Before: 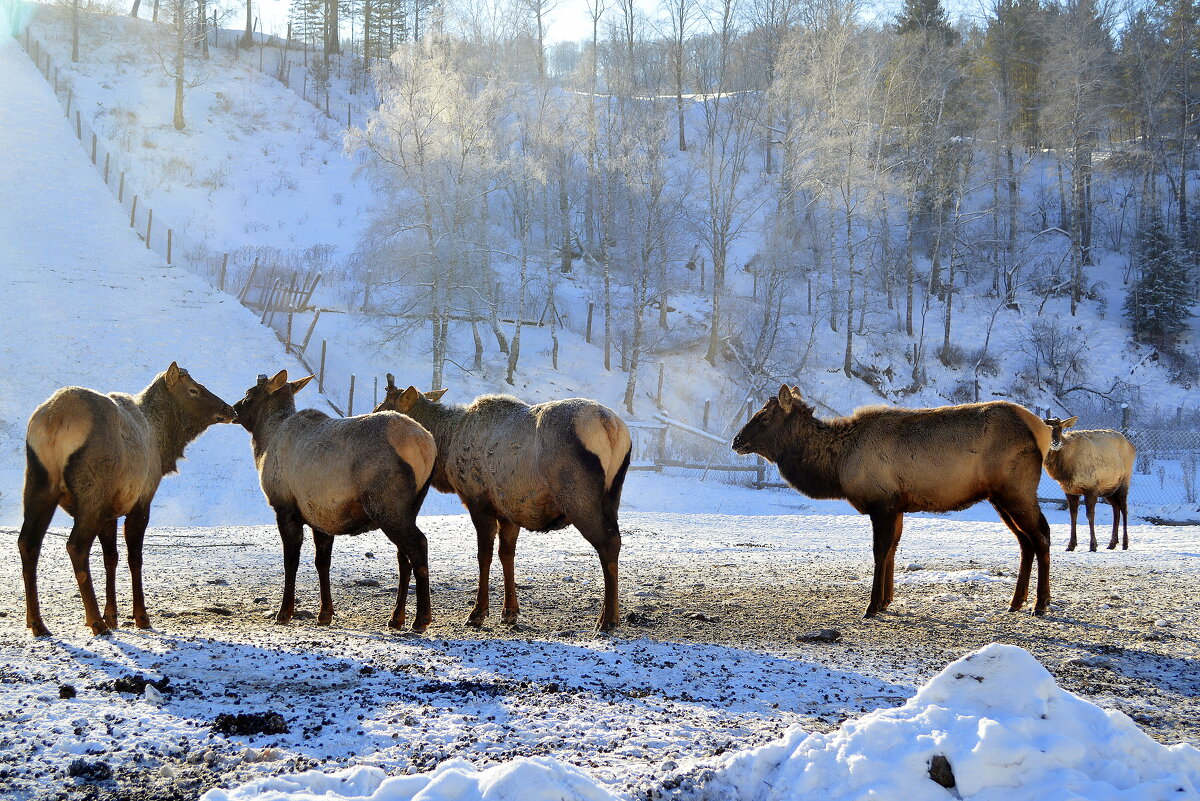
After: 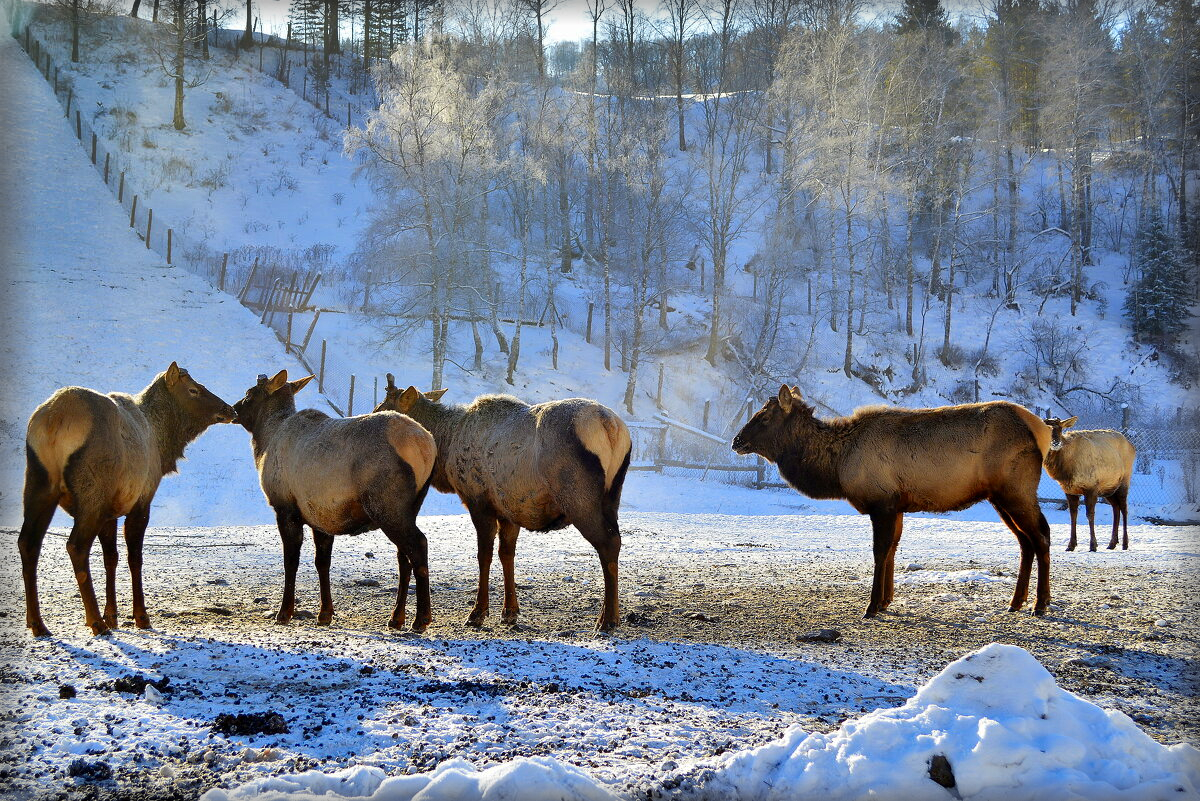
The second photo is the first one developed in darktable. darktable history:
contrast brightness saturation: contrast 0.035, saturation 0.157
shadows and highlights: shadows 24.47, highlights -76.52, soften with gaussian
vignetting: fall-off start 93.79%, fall-off radius 5.85%, automatic ratio true, width/height ratio 1.331, shape 0.051
